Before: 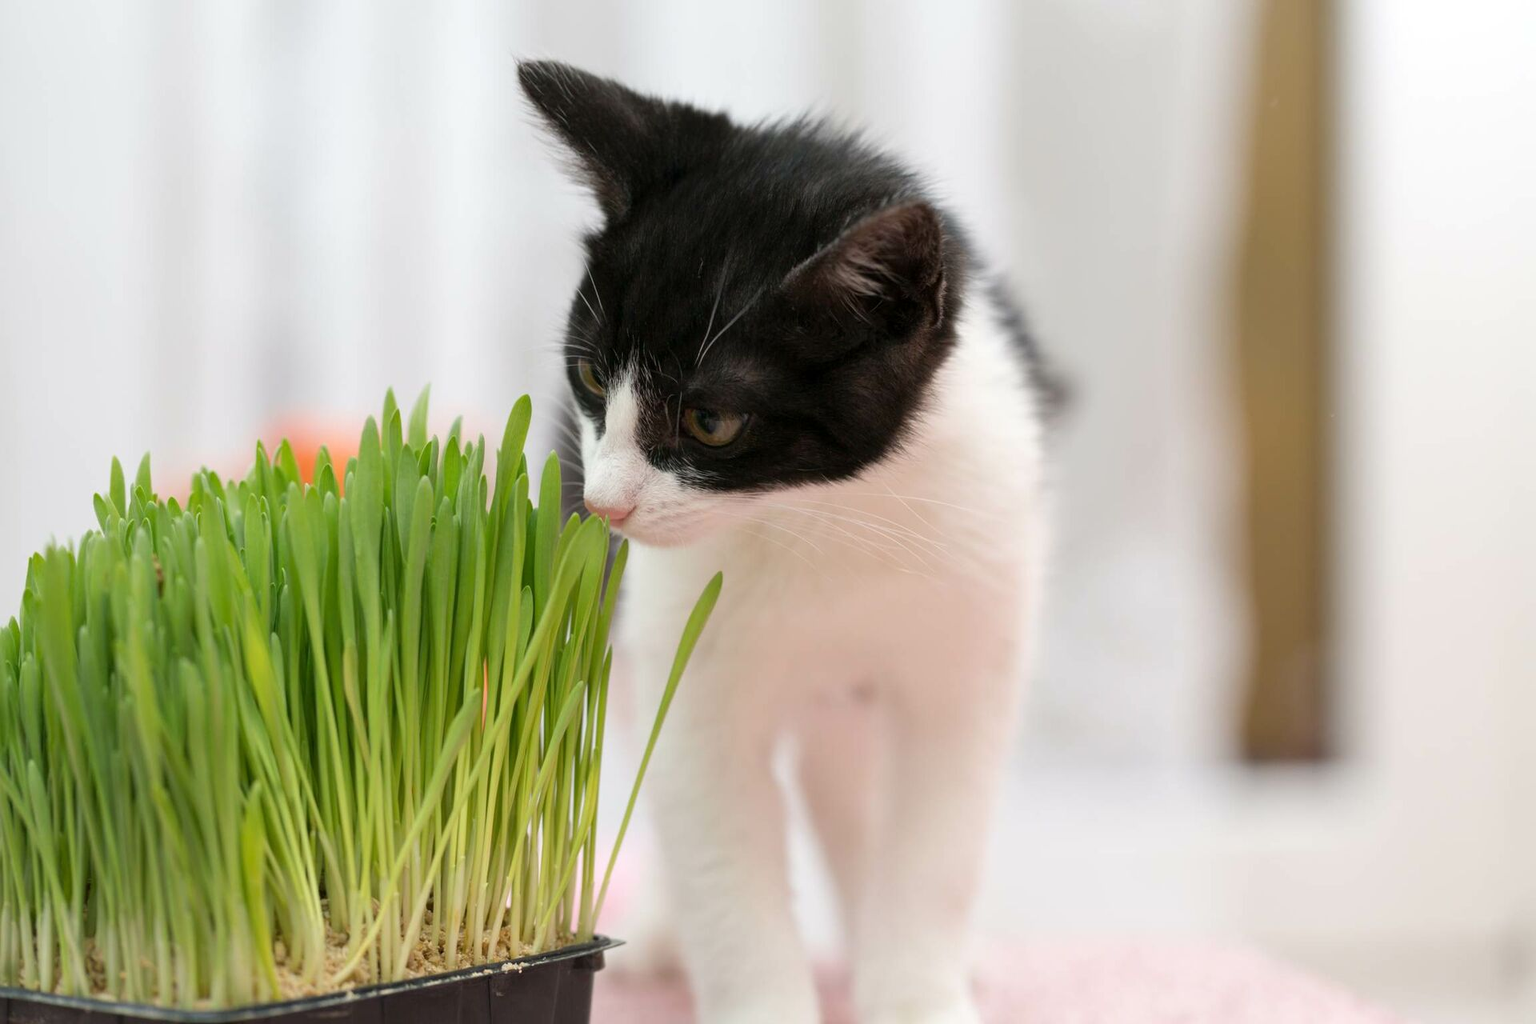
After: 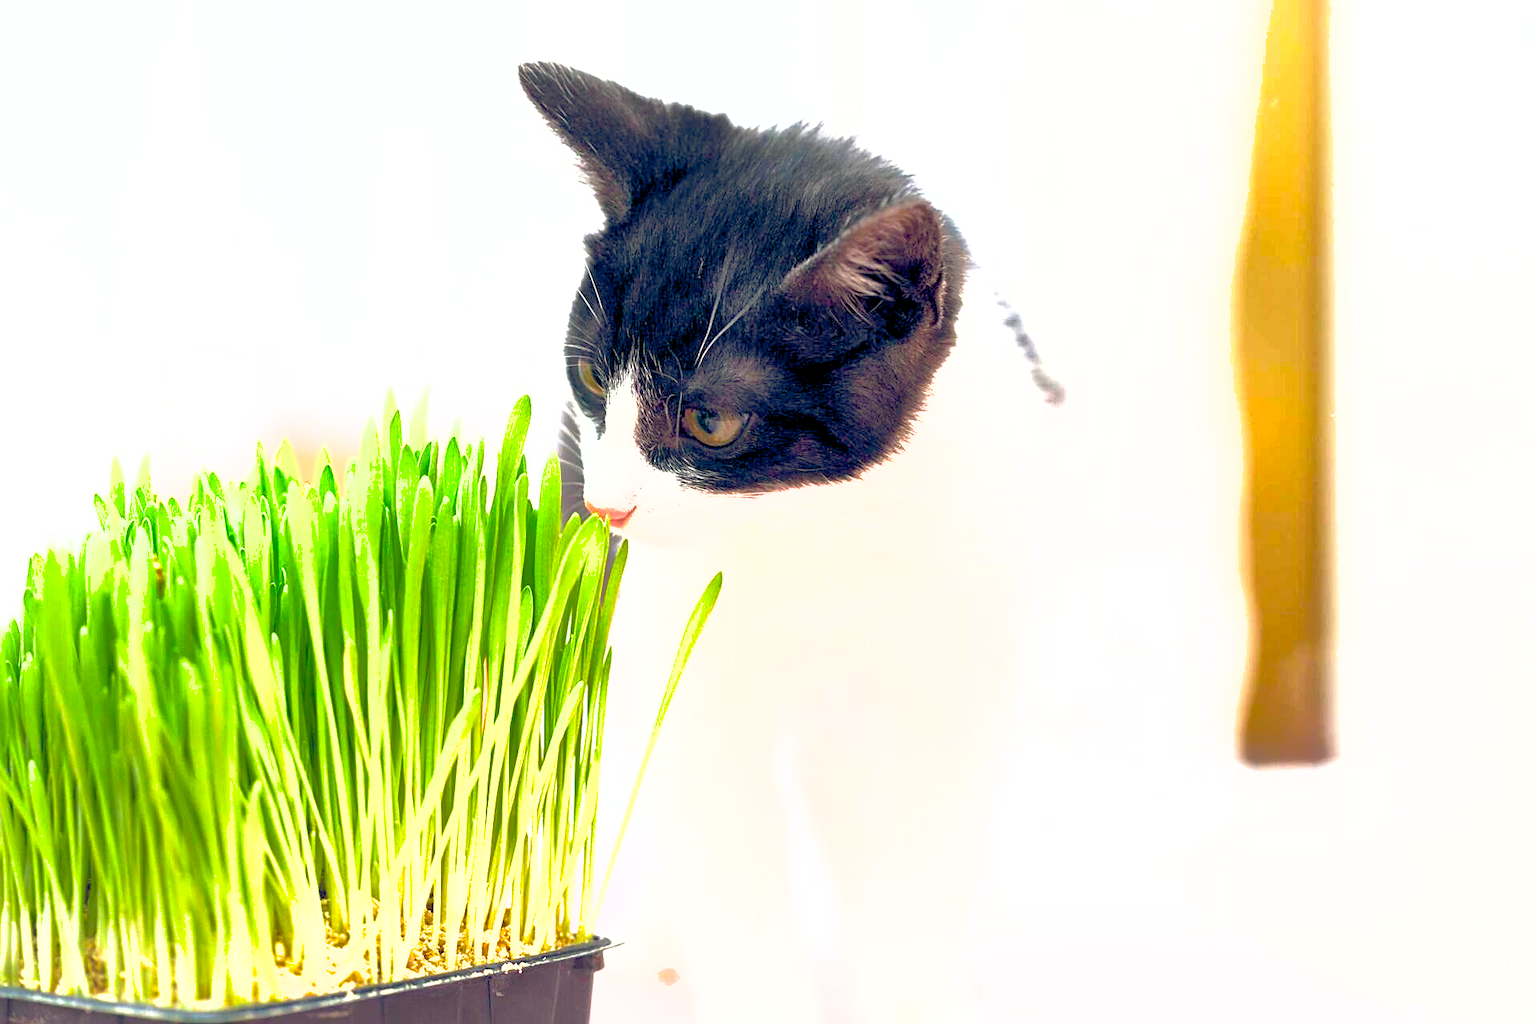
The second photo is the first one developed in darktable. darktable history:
exposure: black level correction 0.001, exposure 1.832 EV, compensate highlight preservation false
color balance rgb: global offset › luminance -0.287%, global offset › chroma 0.315%, global offset › hue 261.58°, perceptual saturation grading › global saturation 25.556%, global vibrance 20%
sharpen: on, module defaults
shadows and highlights: on, module defaults
